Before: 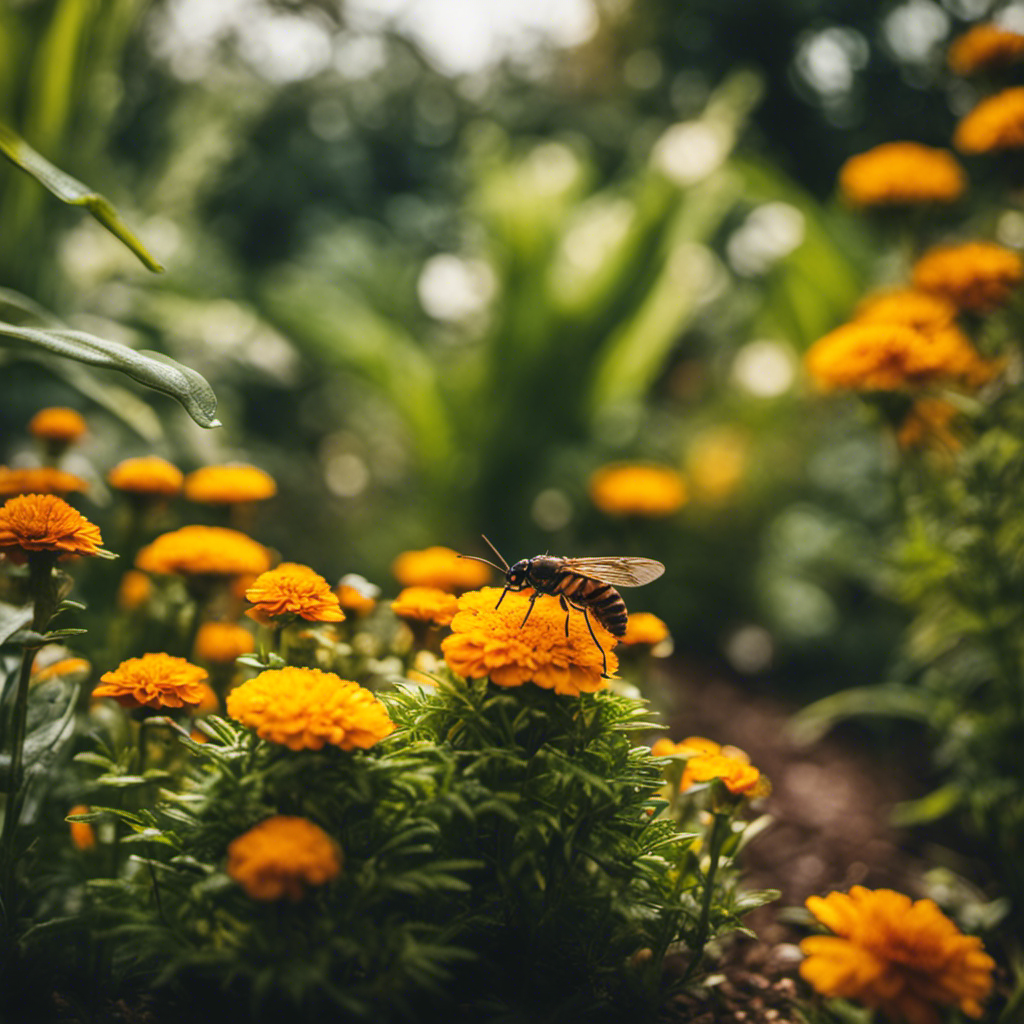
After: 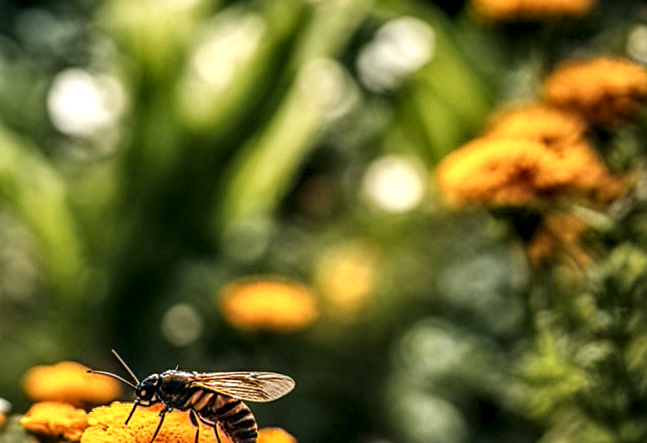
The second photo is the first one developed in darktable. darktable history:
crop: left 36.17%, top 18.104%, right 0.644%, bottom 38.555%
sharpen: on, module defaults
local contrast: highlights 16%, detail 185%
